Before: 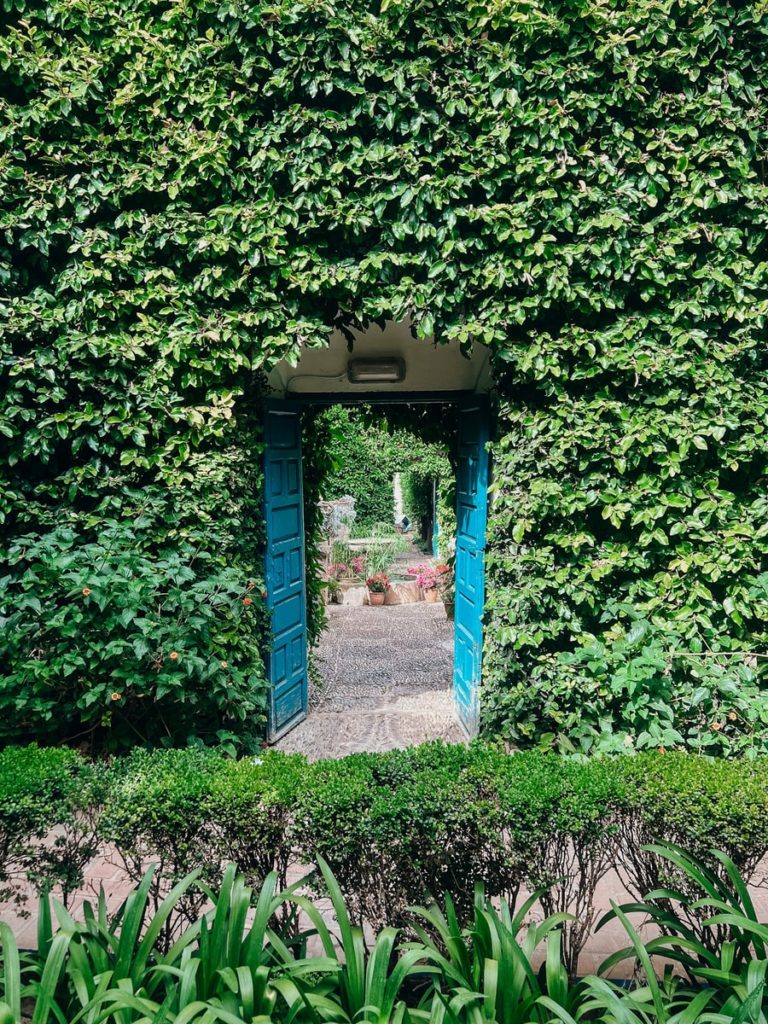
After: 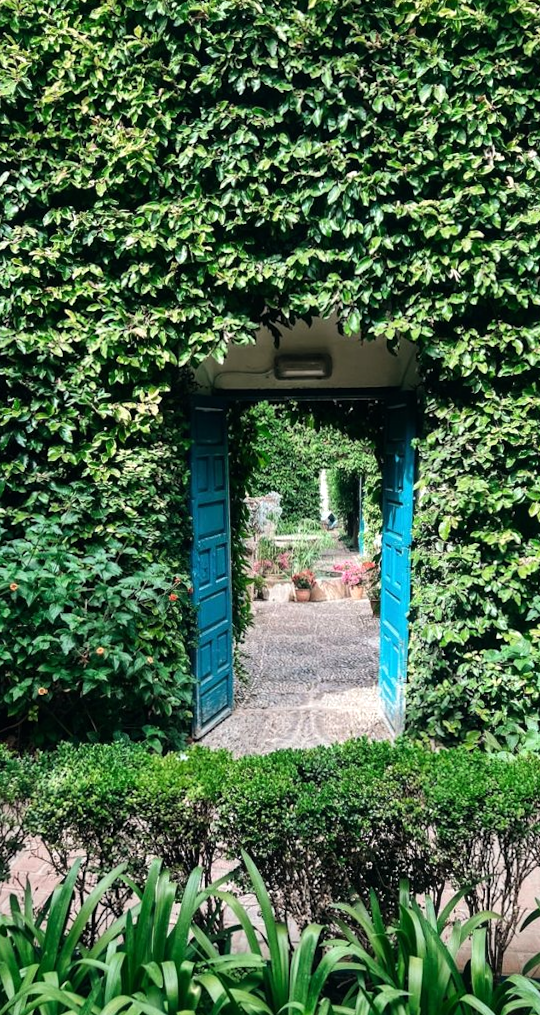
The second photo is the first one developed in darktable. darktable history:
tone equalizer: -8 EV -0.417 EV, -7 EV -0.389 EV, -6 EV -0.333 EV, -5 EV -0.222 EV, -3 EV 0.222 EV, -2 EV 0.333 EV, -1 EV 0.389 EV, +0 EV 0.417 EV, edges refinement/feathering 500, mask exposure compensation -1.57 EV, preserve details no
rotate and perspective: rotation 0.192°, lens shift (horizontal) -0.015, crop left 0.005, crop right 0.996, crop top 0.006, crop bottom 0.99
crop and rotate: left 9.061%, right 20.142%
